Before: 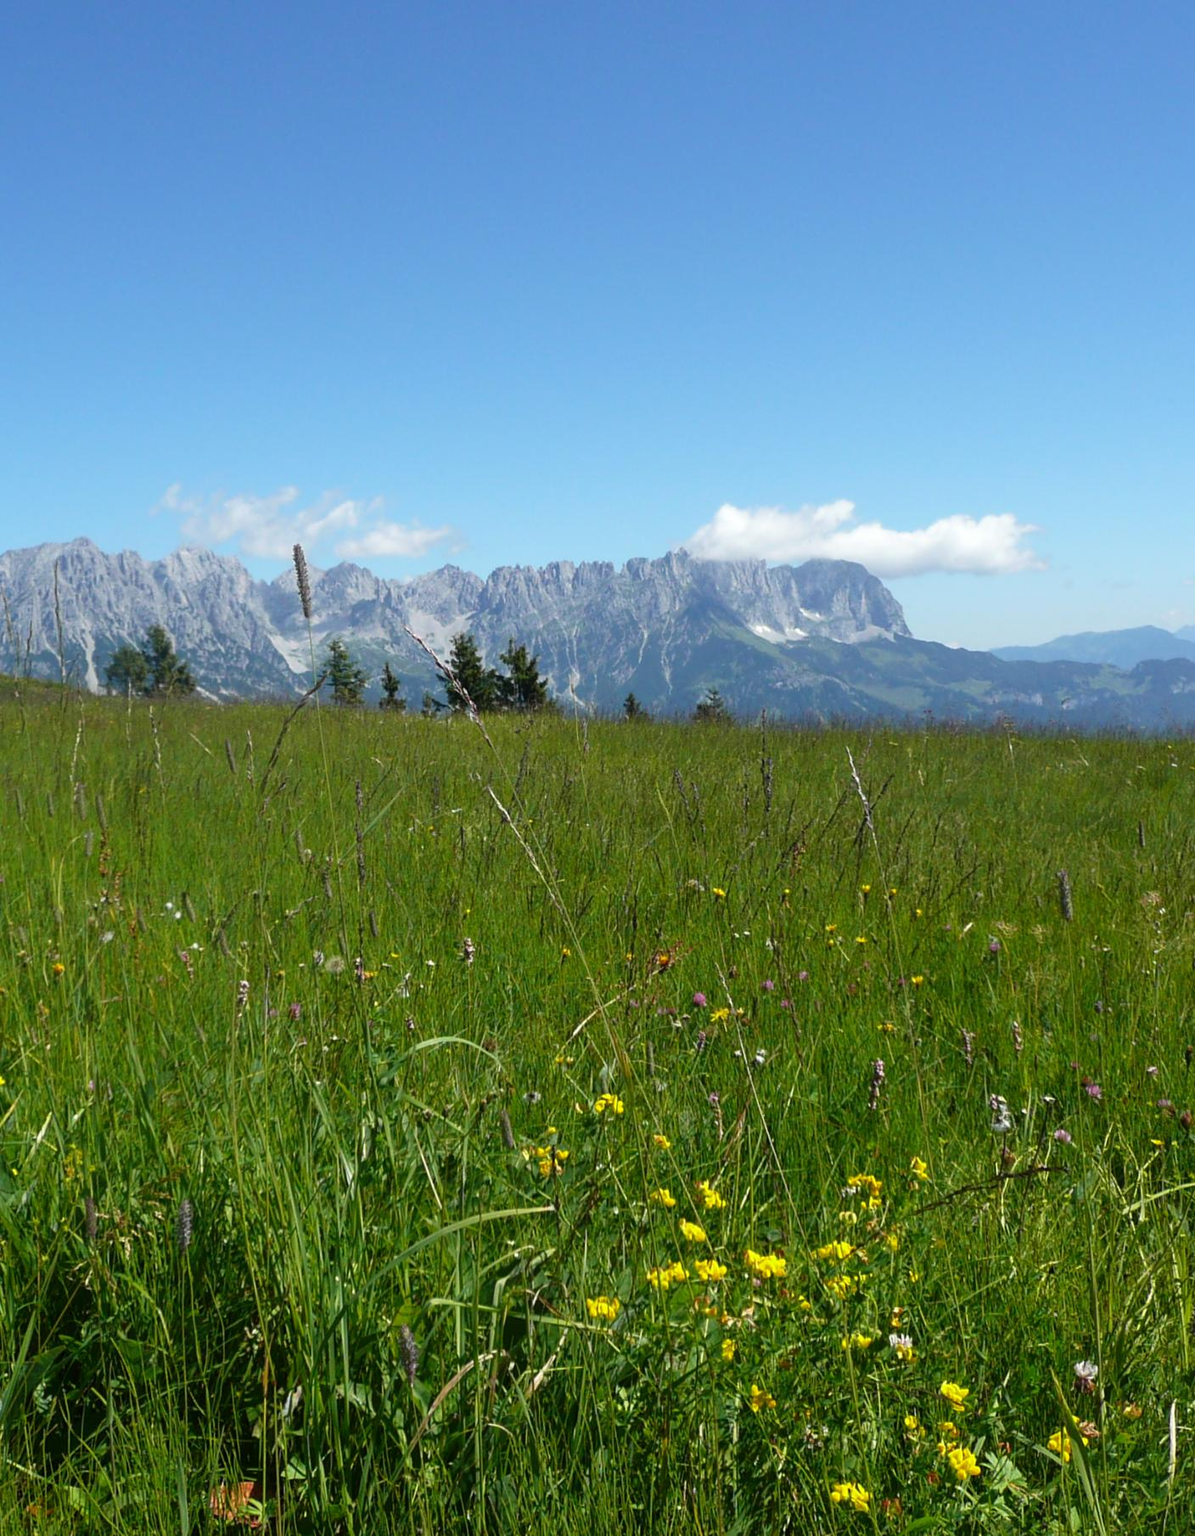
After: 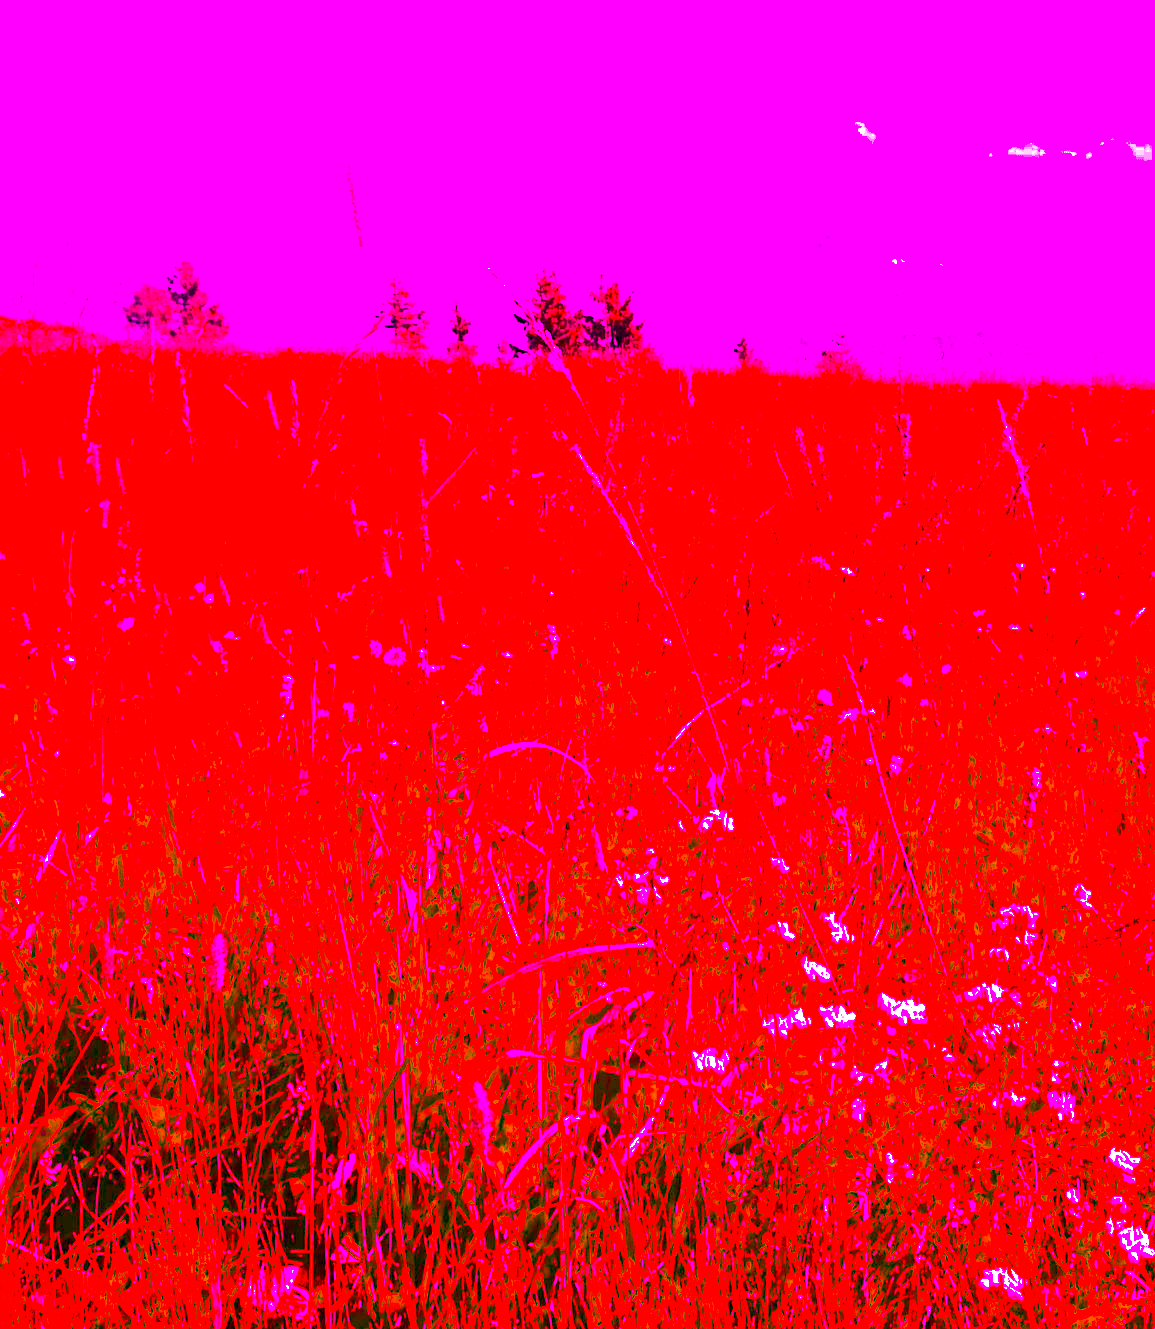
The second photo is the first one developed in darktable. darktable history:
color calibration: output R [1.422, -0.35, -0.252, 0], output G [-0.238, 1.259, -0.084, 0], output B [-0.081, -0.196, 1.58, 0], output brightness [0.49, 0.671, -0.57, 0], illuminant same as pipeline (D50), adaptation none (bypass), saturation algorithm version 1 (2020)
crop: top 26.531%, right 17.959%
white balance: red 4.26, blue 1.802
color balance rgb: linear chroma grading › global chroma 9%, perceptual saturation grading › global saturation 36%, perceptual saturation grading › shadows 35%, perceptual brilliance grading › global brilliance 15%, perceptual brilliance grading › shadows -35%, global vibrance 15%
